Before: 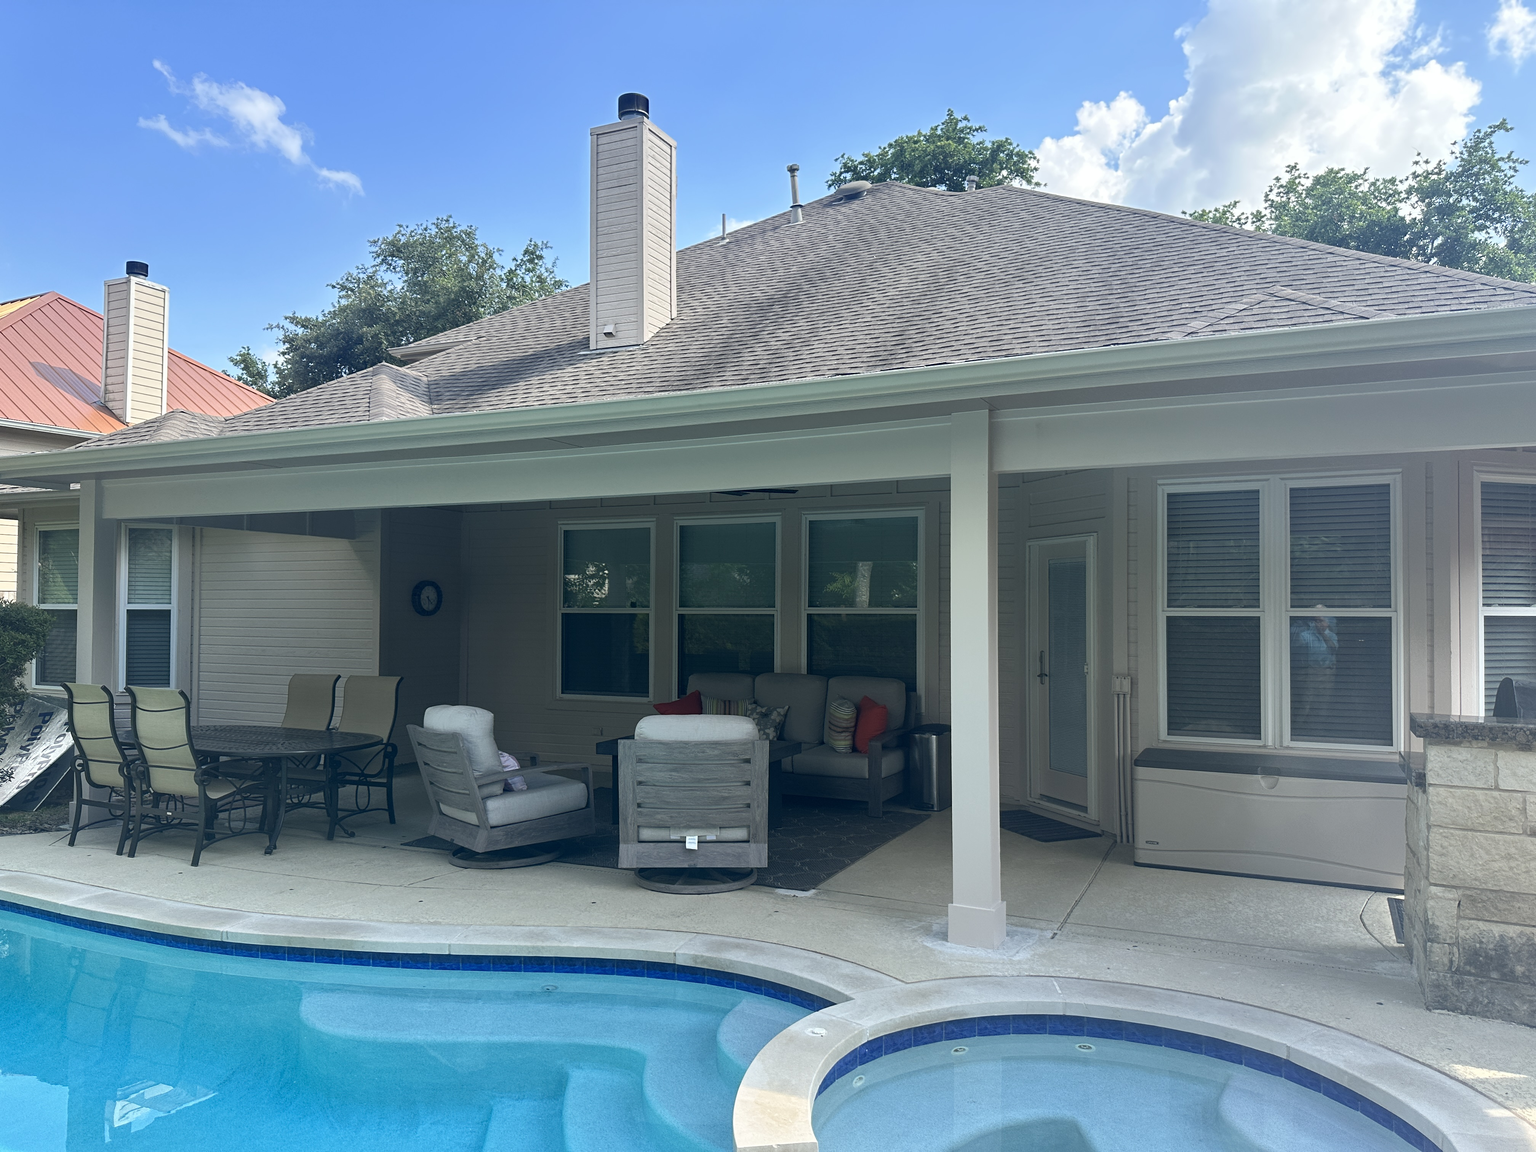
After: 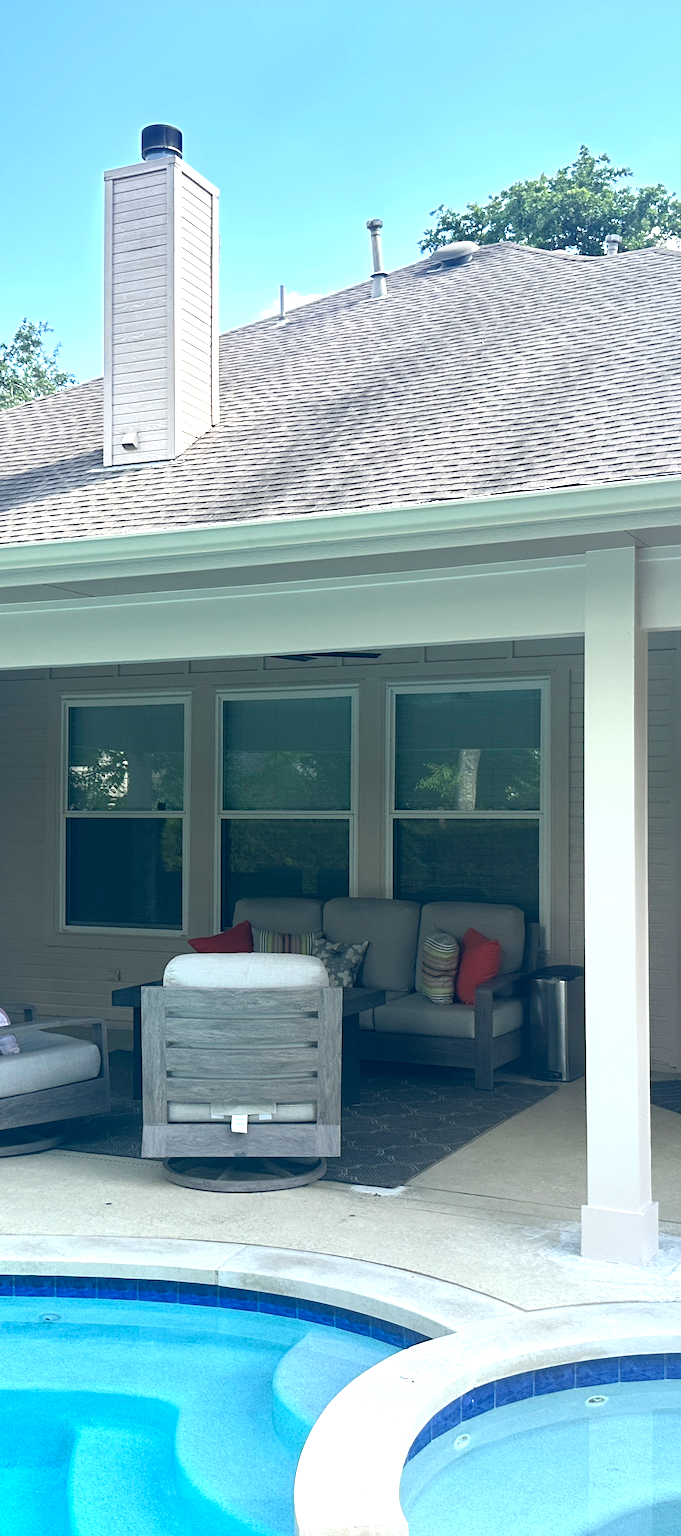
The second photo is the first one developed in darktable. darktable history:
crop: left 33.36%, right 33.36%
exposure: exposure 0.921 EV, compensate highlight preservation false
